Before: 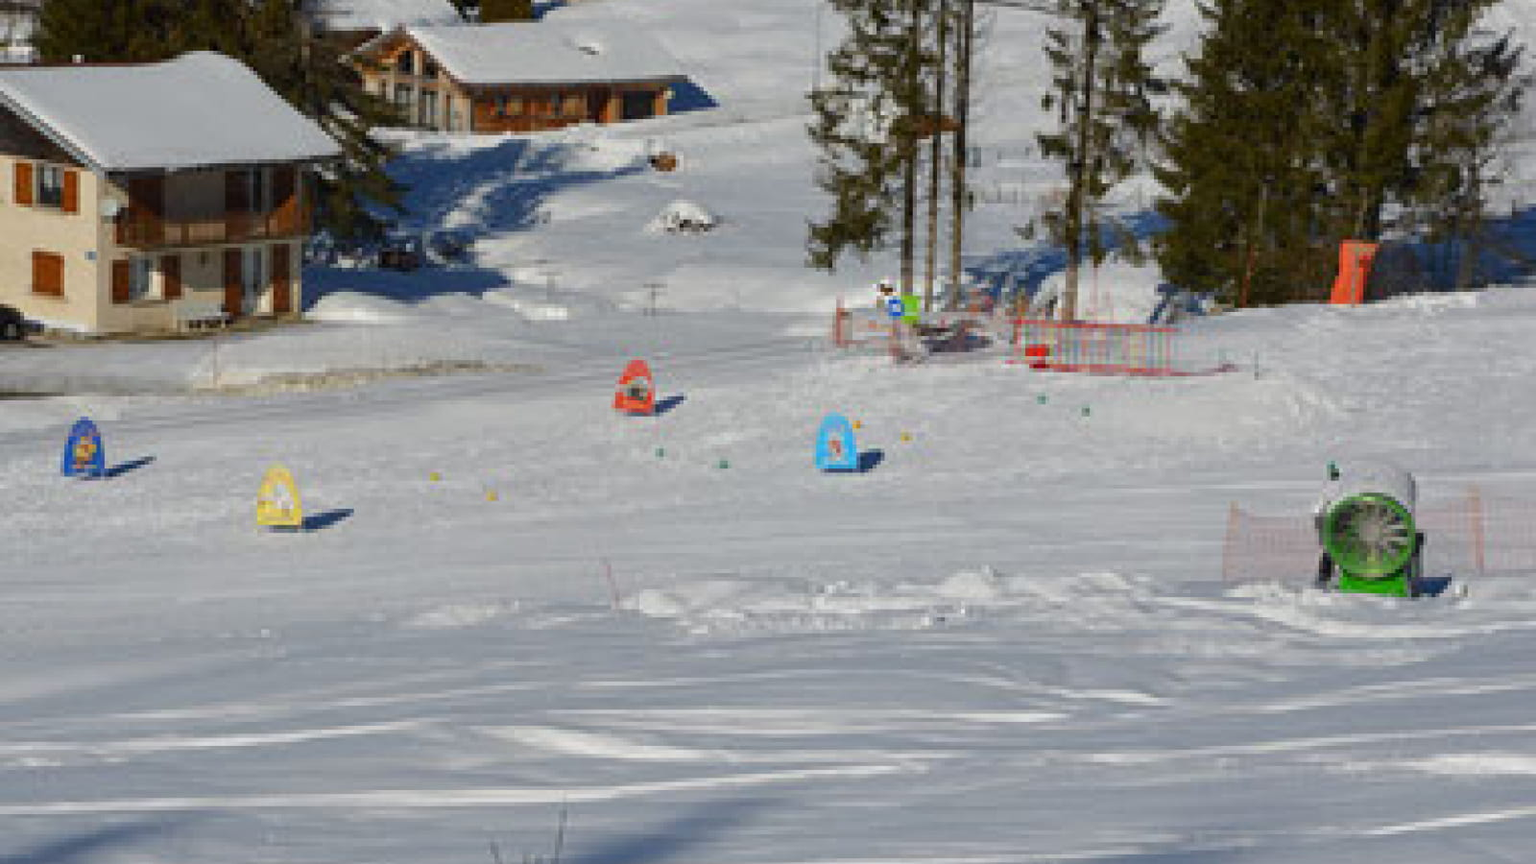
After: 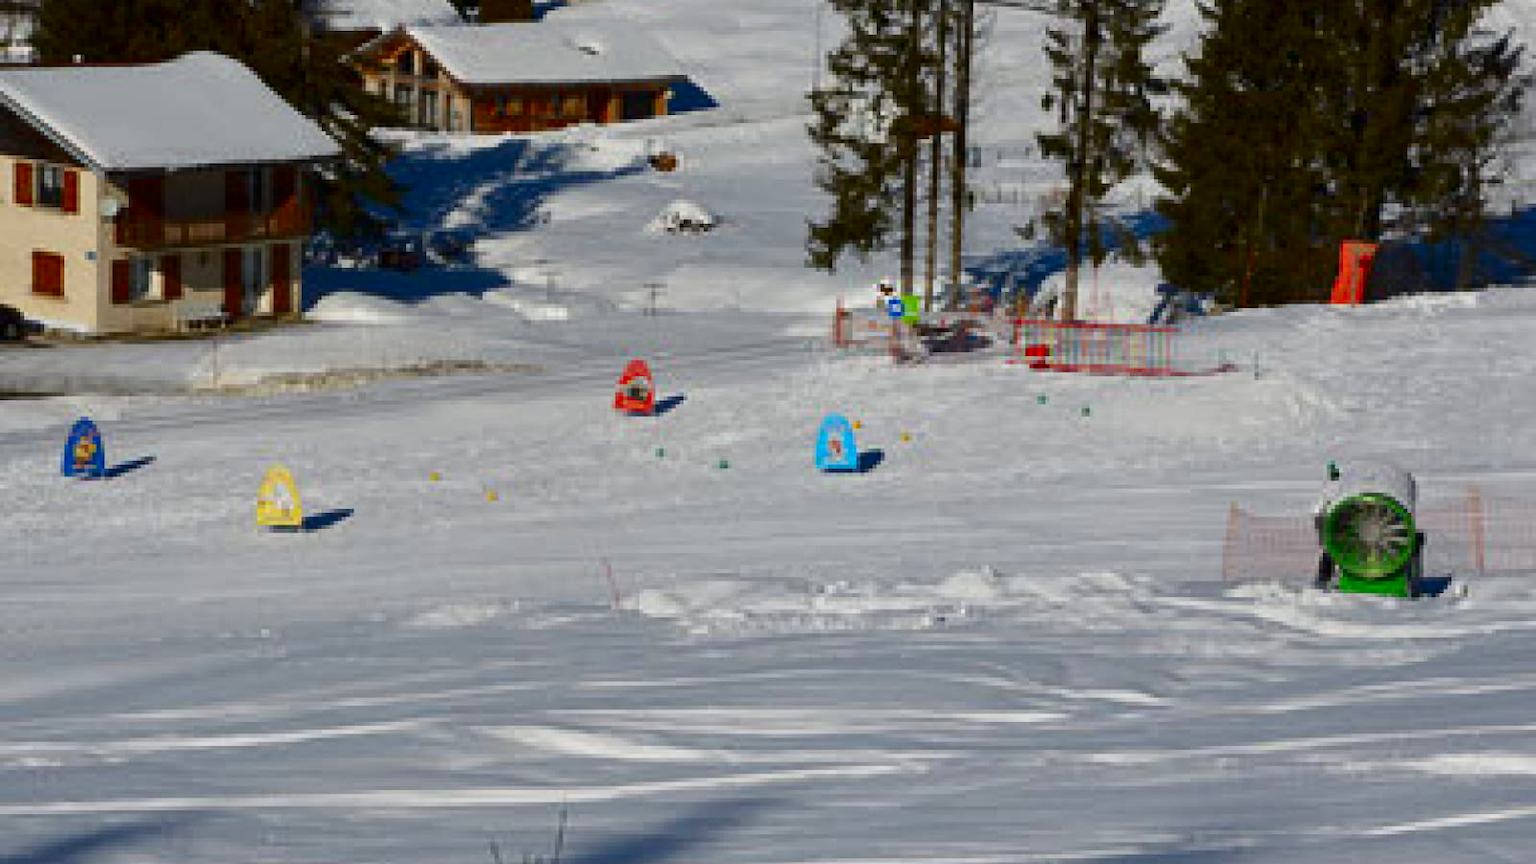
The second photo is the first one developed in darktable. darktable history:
contrast brightness saturation: contrast 0.187, brightness -0.103, saturation 0.209
exposure: exposure -0.109 EV, compensate highlight preservation false
